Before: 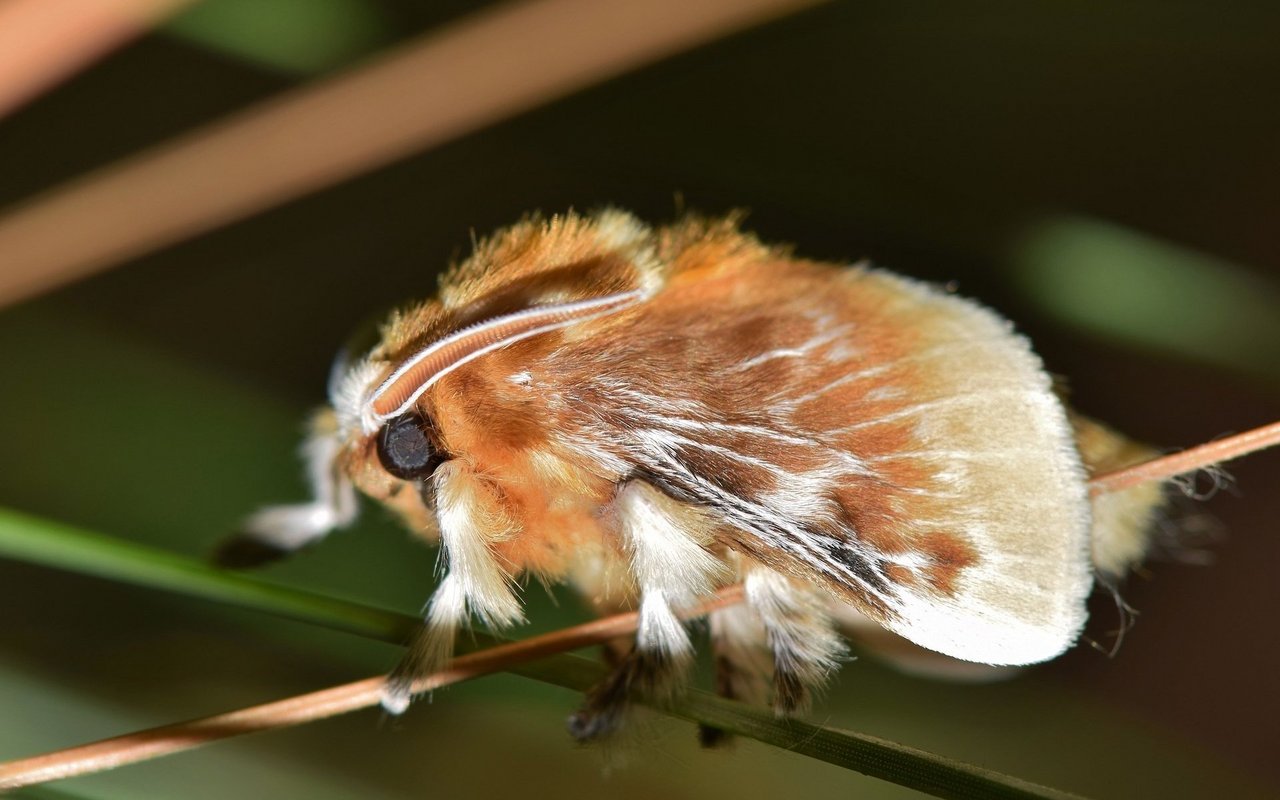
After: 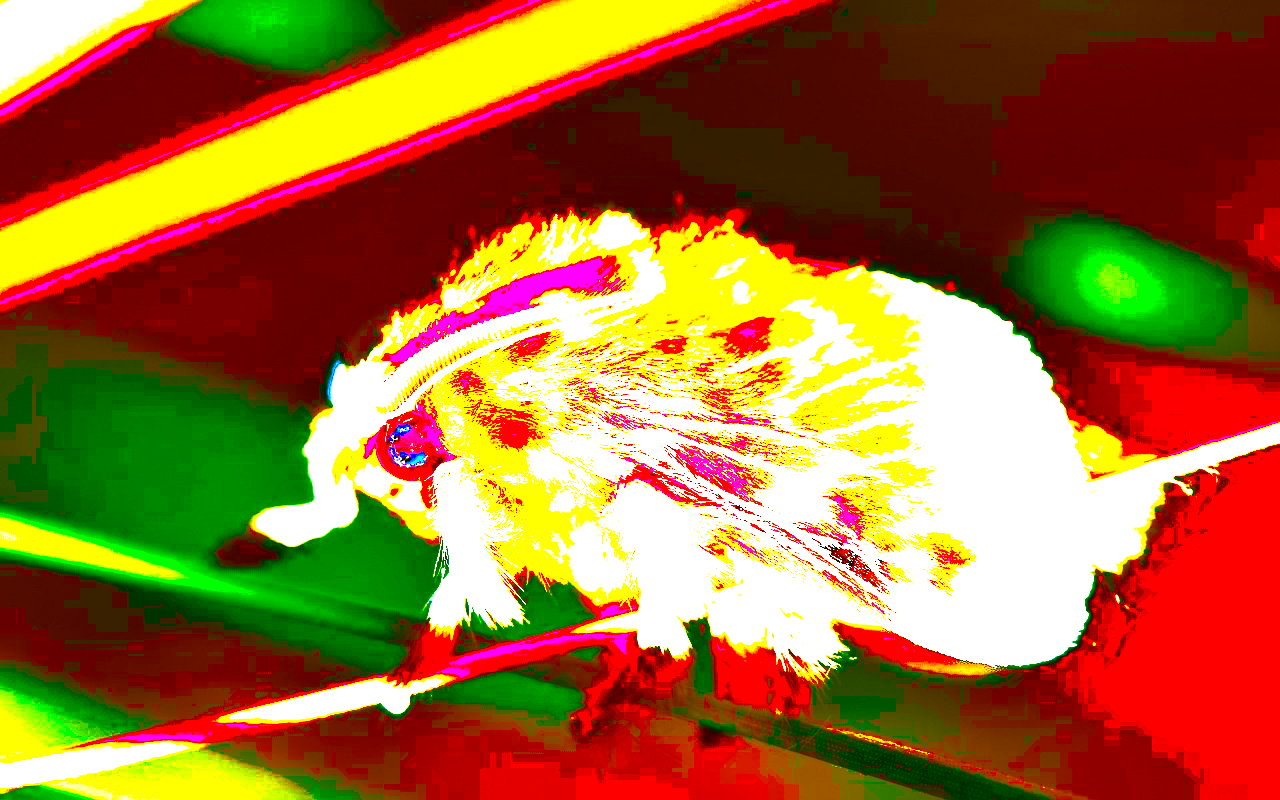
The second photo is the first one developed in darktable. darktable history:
exposure: black level correction 0.099, exposure 2.946 EV, compensate highlight preservation false
contrast brightness saturation: contrast 0.068, brightness -0.14, saturation 0.111
